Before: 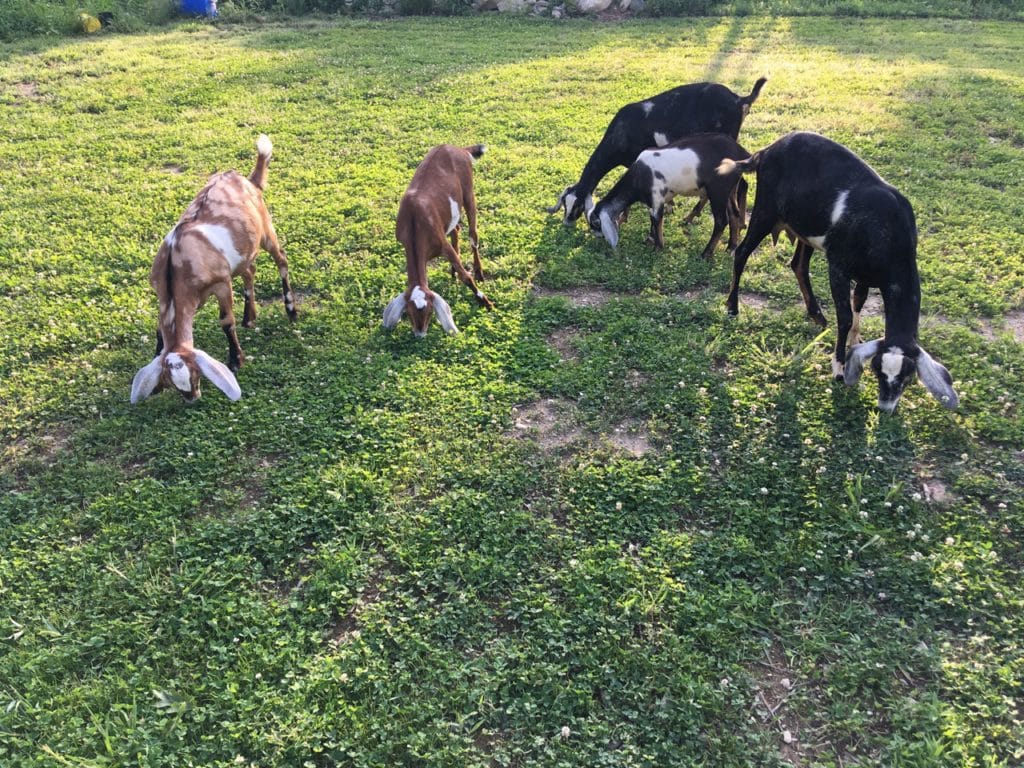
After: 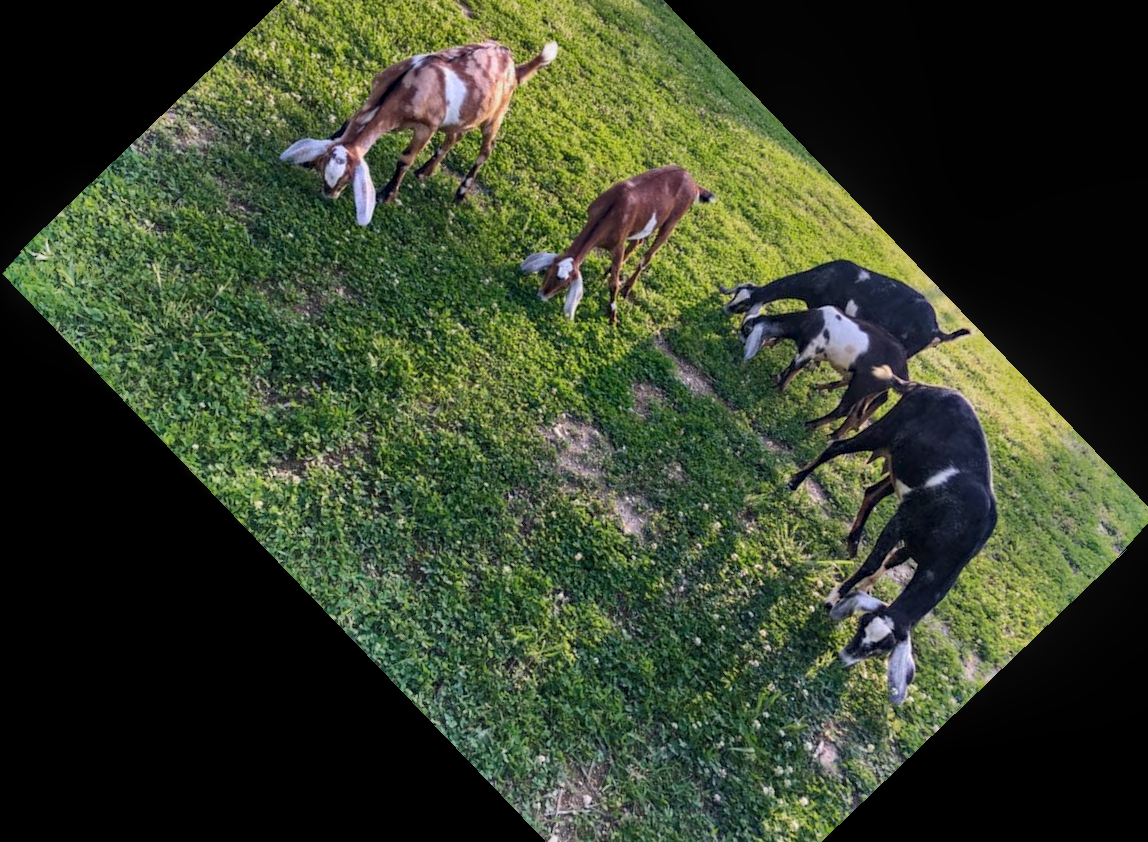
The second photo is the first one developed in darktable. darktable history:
crop and rotate: angle -46.26°, top 16.234%, right 0.912%, bottom 11.704%
haze removal: compatibility mode true, adaptive false
local contrast: detail 130%
shadows and highlights: shadows 80.73, white point adjustment -9.07, highlights -61.46, soften with gaussian
rotate and perspective: rotation -5°, crop left 0.05, crop right 0.952, crop top 0.11, crop bottom 0.89
velvia: strength 15%
color zones: curves: ch0 [(0, 0.558) (0.143, 0.548) (0.286, 0.447) (0.429, 0.259) (0.571, 0.5) (0.714, 0.5) (0.857, 0.593) (1, 0.558)]; ch1 [(0, 0.543) (0.01, 0.544) (0.12, 0.492) (0.248, 0.458) (0.5, 0.534) (0.748, 0.5) (0.99, 0.469) (1, 0.543)]; ch2 [(0, 0.507) (0.143, 0.522) (0.286, 0.505) (0.429, 0.5) (0.571, 0.5) (0.714, 0.5) (0.857, 0.5) (1, 0.507)]
